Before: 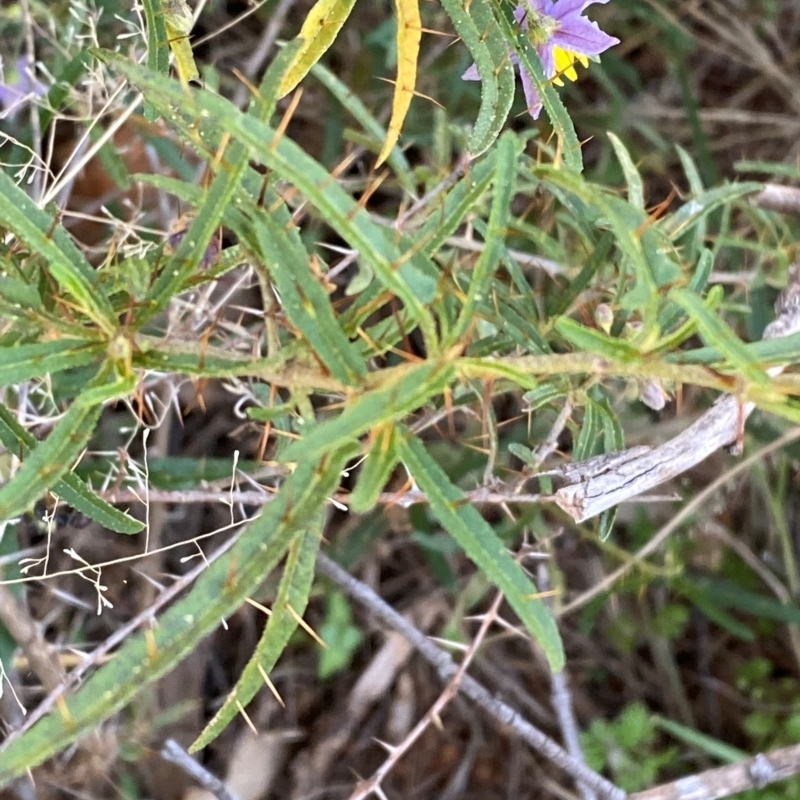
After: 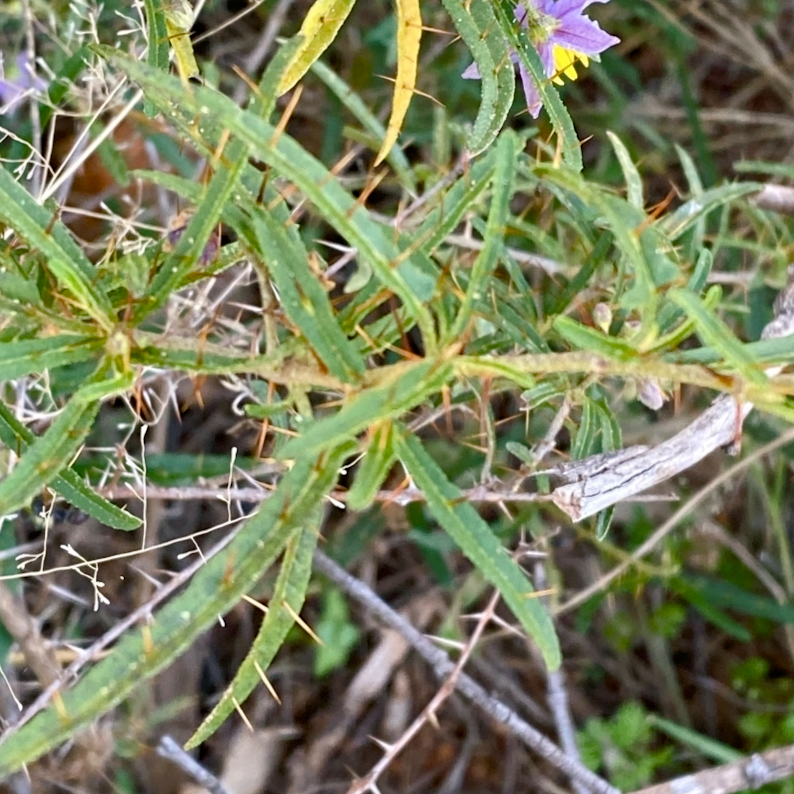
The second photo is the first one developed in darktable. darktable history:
crop and rotate: angle -0.365°
color balance rgb: shadows lift › chroma 2.062%, shadows lift › hue 215.4°, perceptual saturation grading › global saturation 20%, perceptual saturation grading › highlights -25.572%, perceptual saturation grading › shadows 49.756%
